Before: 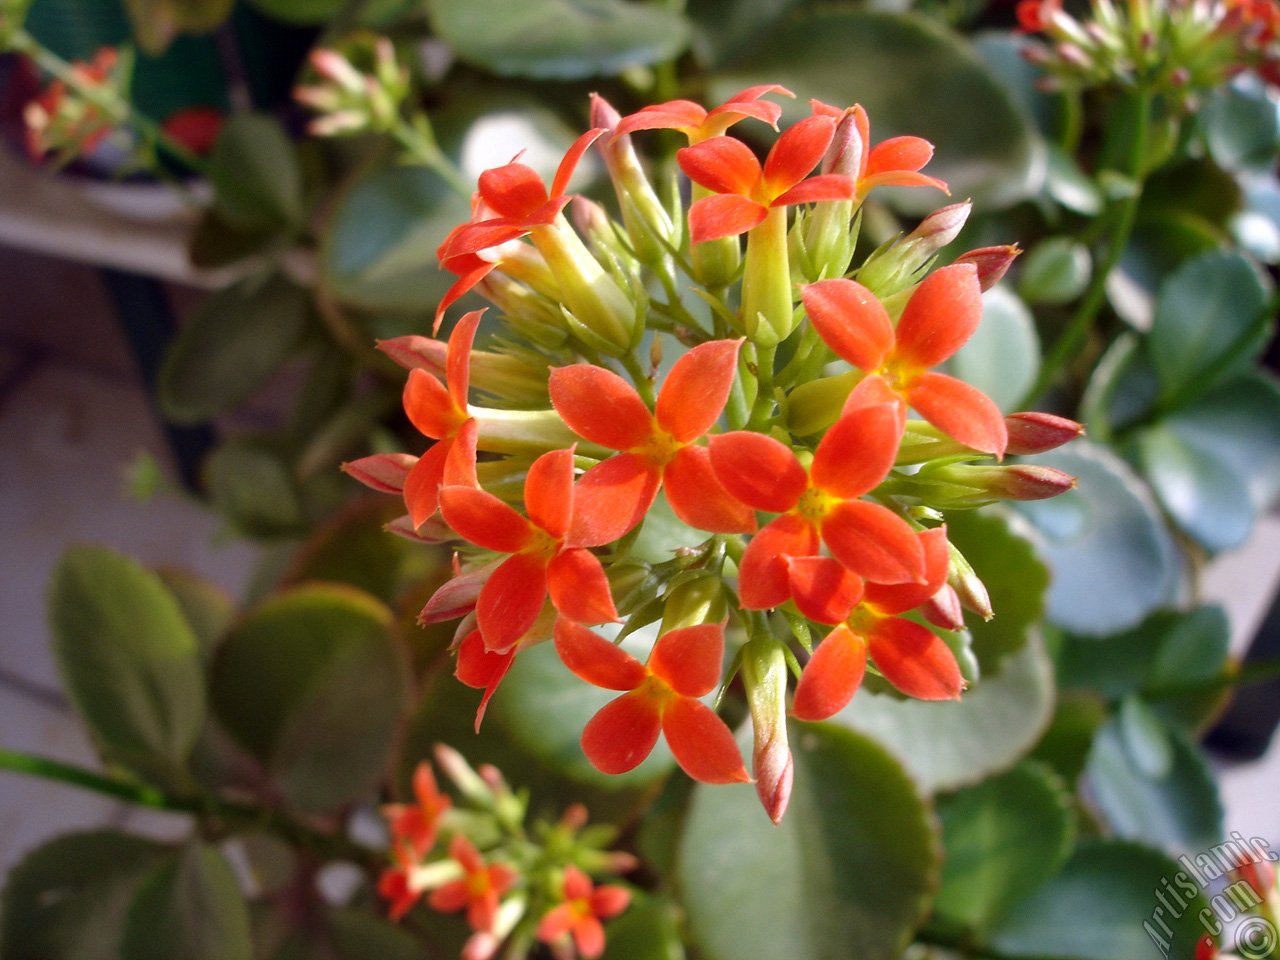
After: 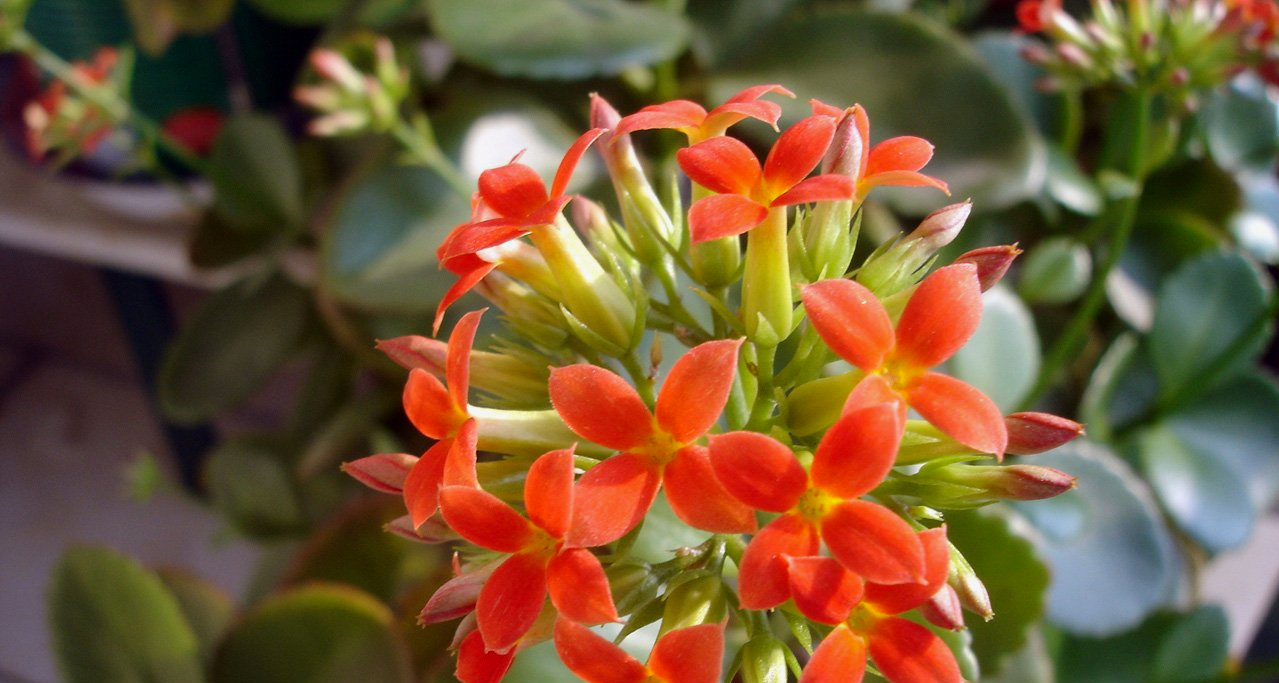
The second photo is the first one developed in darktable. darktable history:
shadows and highlights: shadows -20.09, white point adjustment -2.17, highlights -34.98
crop: right 0%, bottom 28.783%
